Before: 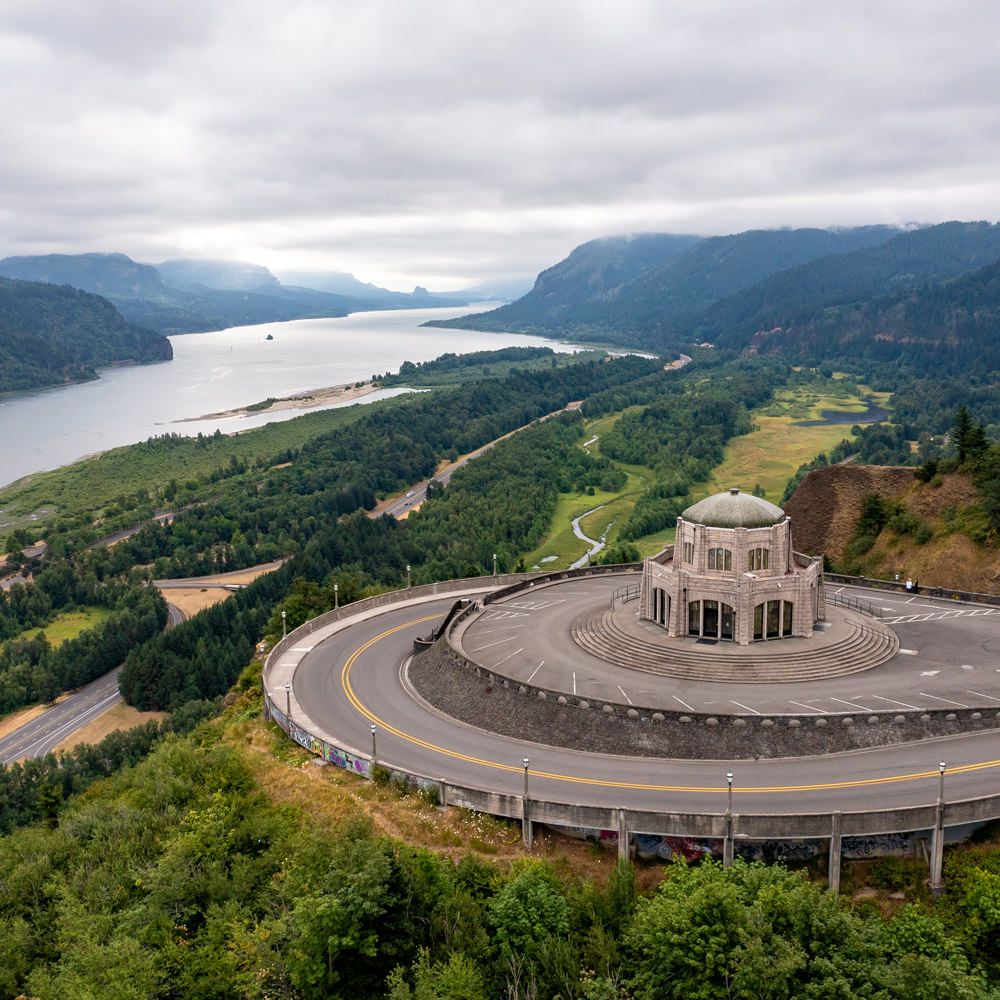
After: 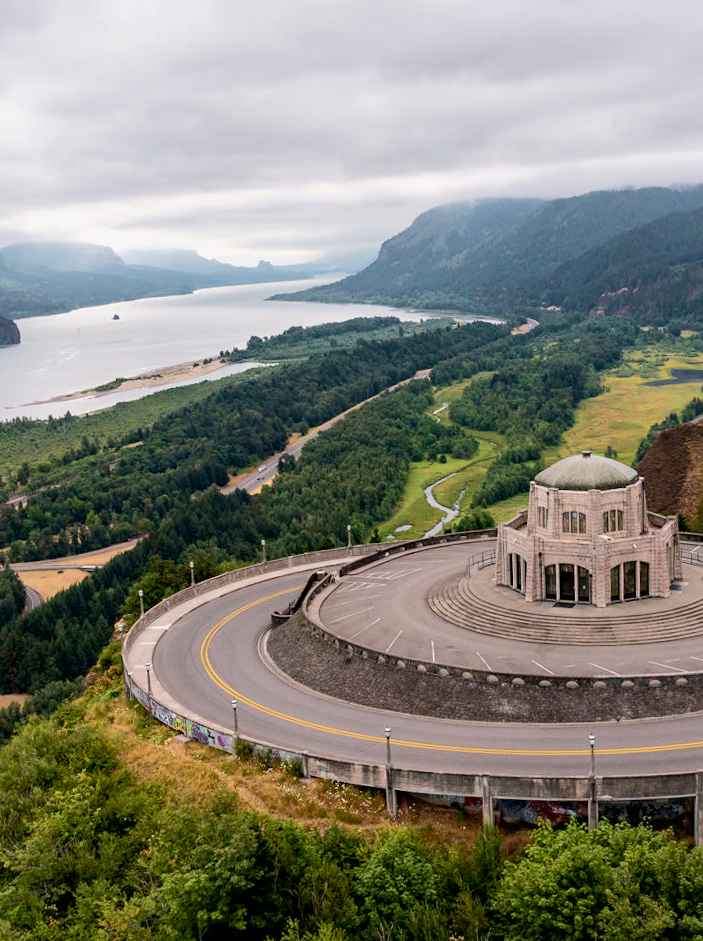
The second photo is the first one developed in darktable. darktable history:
crop: left 13.443%, right 13.31%
rotate and perspective: rotation -2.12°, lens shift (vertical) 0.009, lens shift (horizontal) -0.008, automatic cropping original format, crop left 0.036, crop right 0.964, crop top 0.05, crop bottom 0.959
contrast brightness saturation: contrast 0.04, saturation 0.16
tone curve: curves: ch0 [(0, 0) (0.052, 0.018) (0.236, 0.207) (0.41, 0.417) (0.485, 0.518) (0.54, 0.584) (0.625, 0.666) (0.845, 0.828) (0.994, 0.964)]; ch1 [(0, 0.055) (0.15, 0.117) (0.317, 0.34) (0.382, 0.408) (0.434, 0.441) (0.472, 0.479) (0.498, 0.501) (0.557, 0.558) (0.616, 0.59) (0.739, 0.7) (0.873, 0.857) (1, 0.928)]; ch2 [(0, 0) (0.352, 0.403) (0.447, 0.466) (0.482, 0.482) (0.528, 0.526) (0.586, 0.577) (0.618, 0.621) (0.785, 0.747) (1, 1)], color space Lab, independent channels, preserve colors none
